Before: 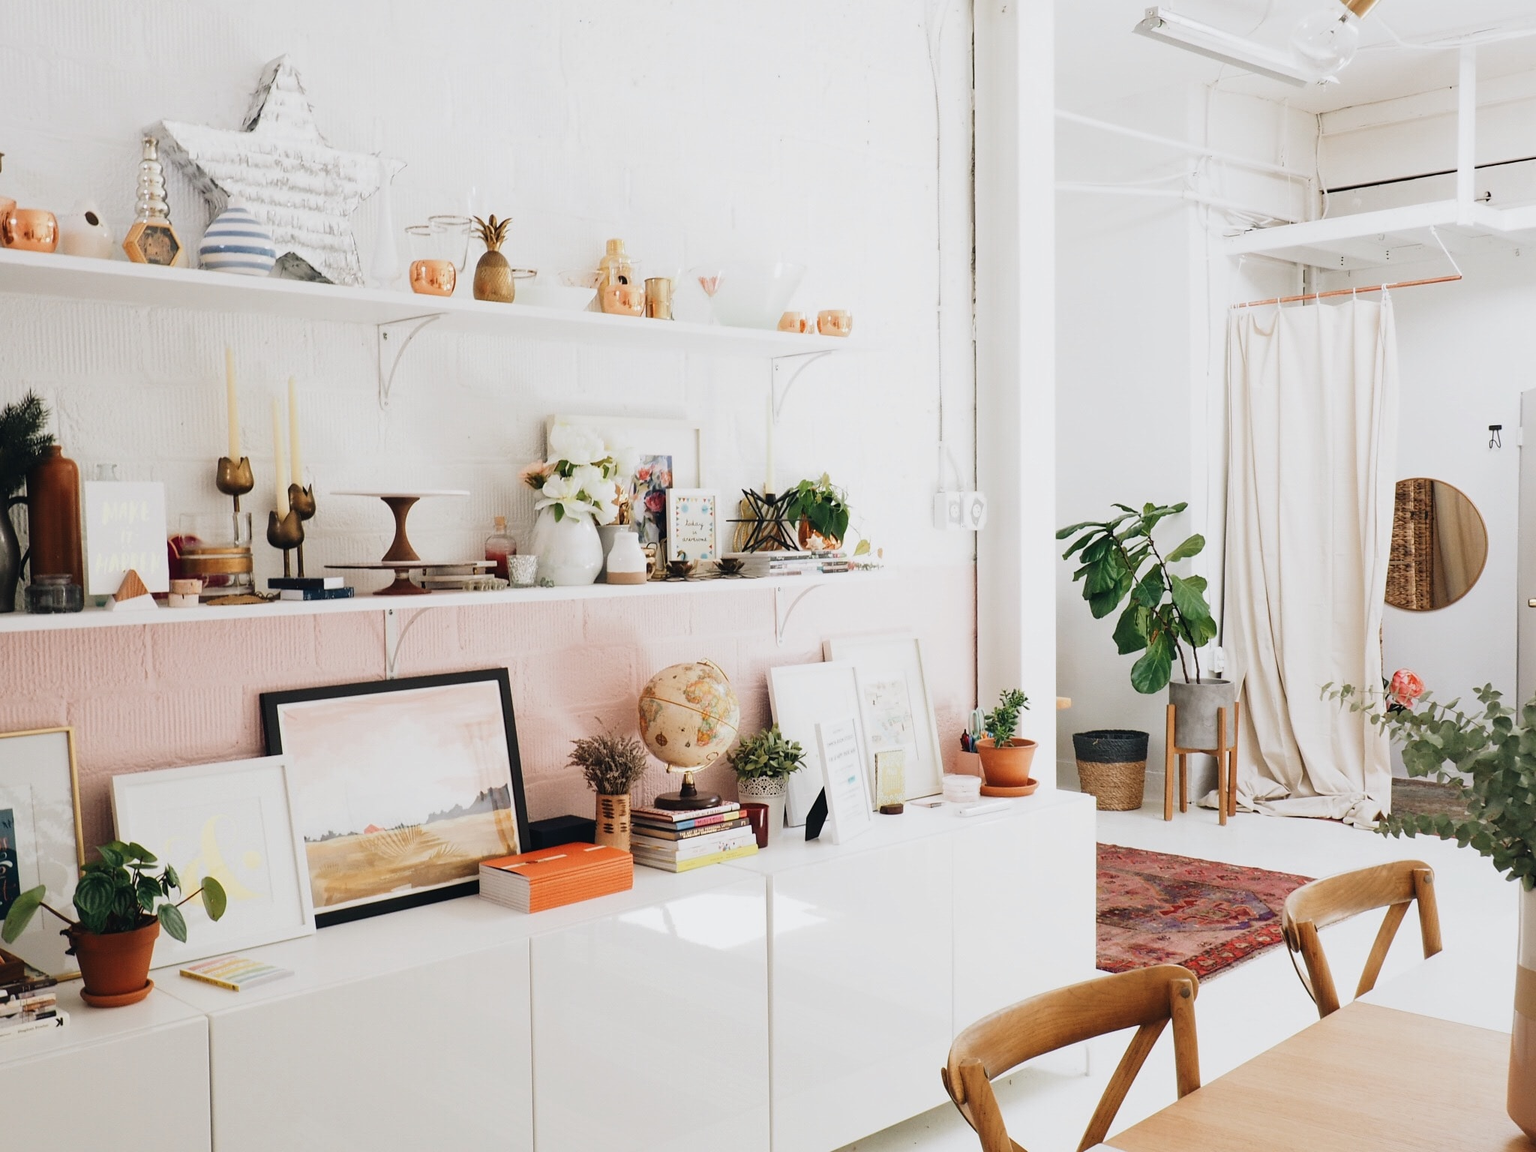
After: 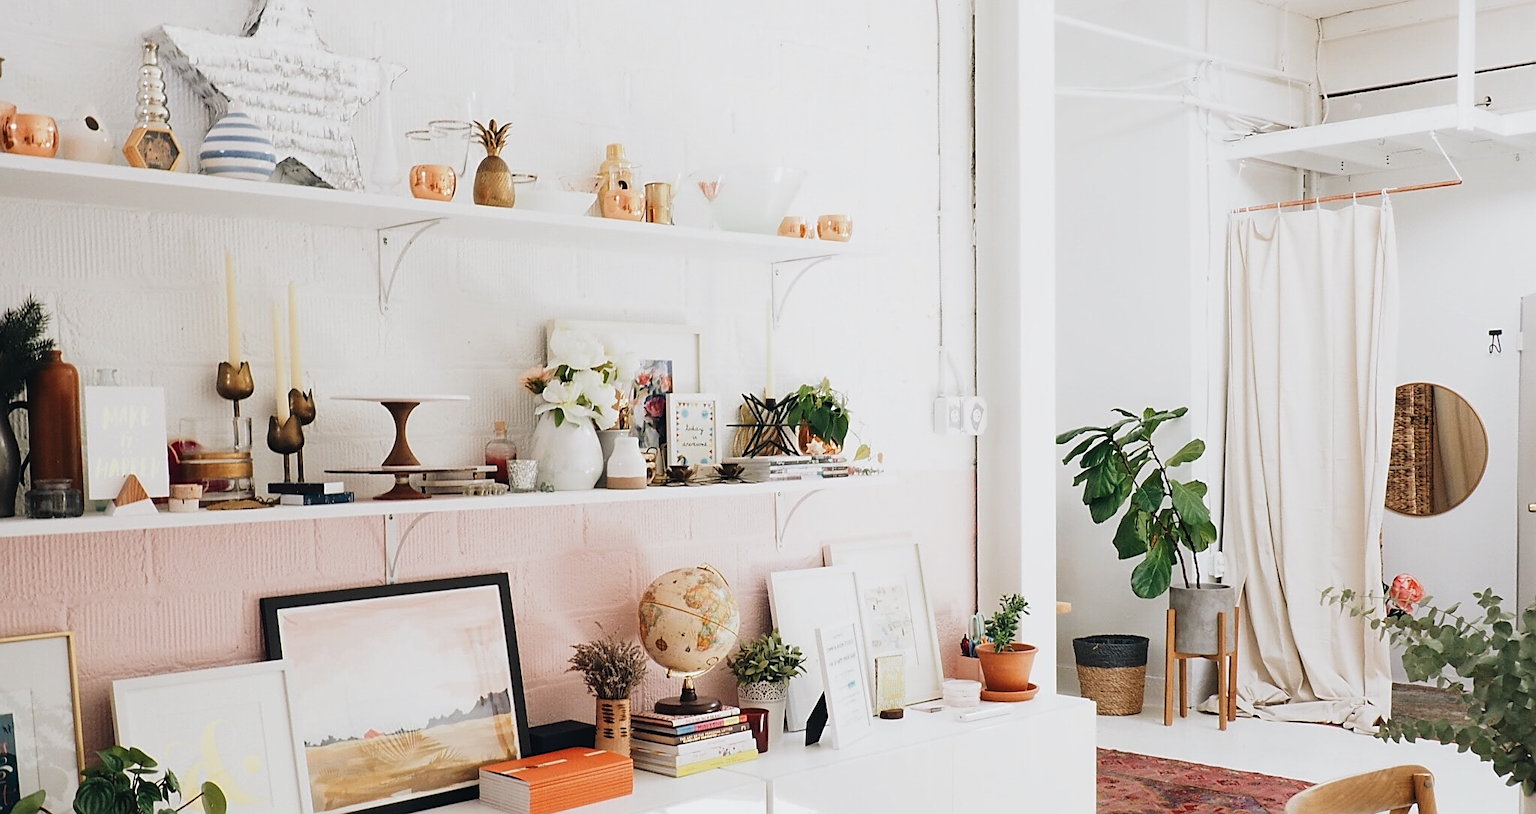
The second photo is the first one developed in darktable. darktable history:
crop and rotate: top 8.293%, bottom 20.996%
sharpen: on, module defaults
